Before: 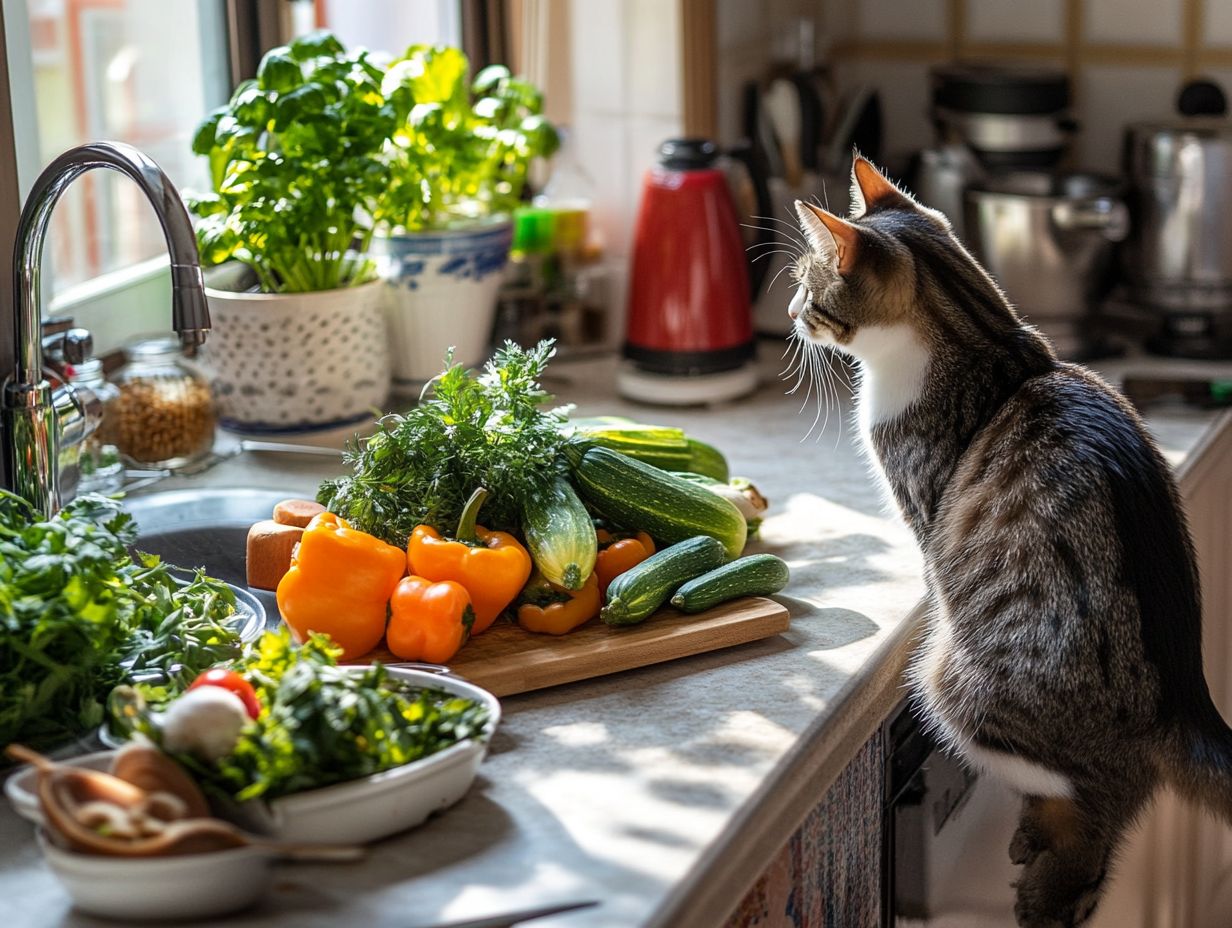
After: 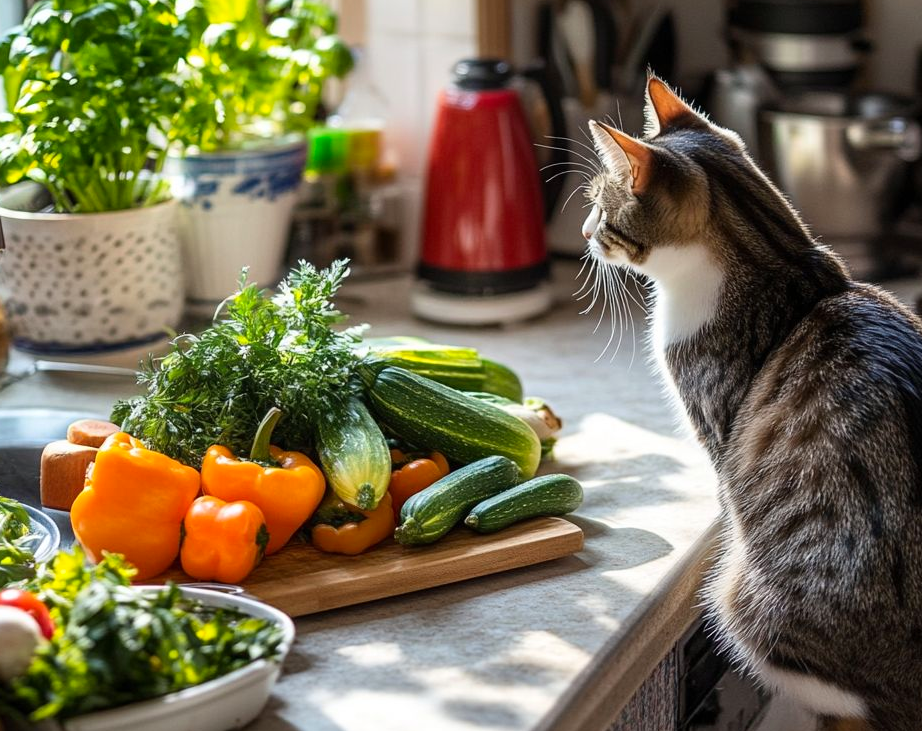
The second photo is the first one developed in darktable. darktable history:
crop: left 16.768%, top 8.653%, right 8.362%, bottom 12.485%
contrast brightness saturation: contrast 0.1, brightness 0.03, saturation 0.09
